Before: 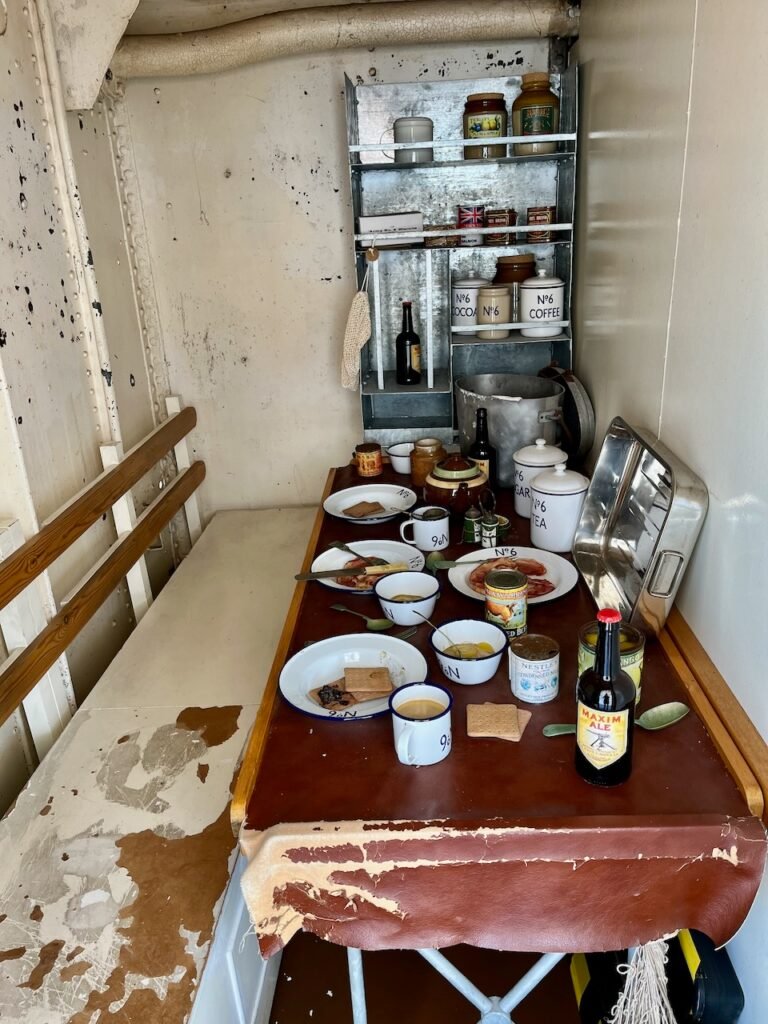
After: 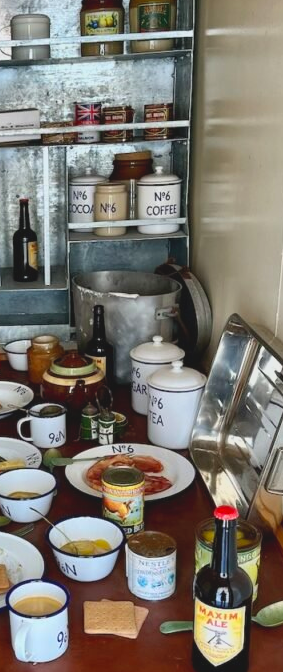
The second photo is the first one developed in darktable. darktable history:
lowpass: radius 0.1, contrast 0.85, saturation 1.1, unbound 0
exposure: exposure 0.29 EV, compensate highlight preservation false
crop and rotate: left 49.936%, top 10.094%, right 13.136%, bottom 24.256%
